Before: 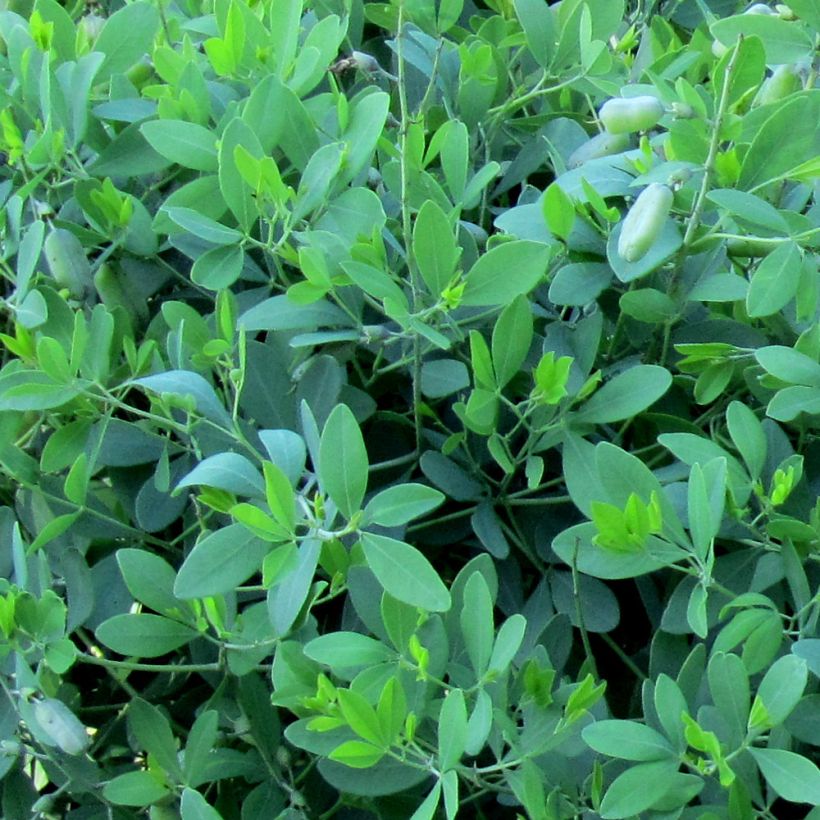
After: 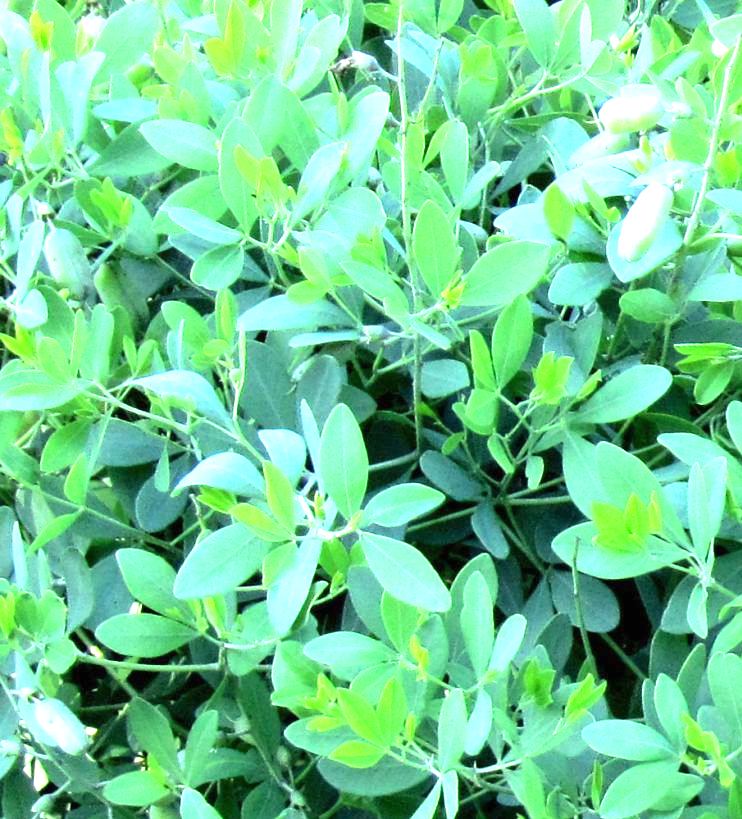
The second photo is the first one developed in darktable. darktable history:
exposure: black level correction 0, exposure 1.607 EV, compensate highlight preservation false
crop: right 9.478%, bottom 0.031%
